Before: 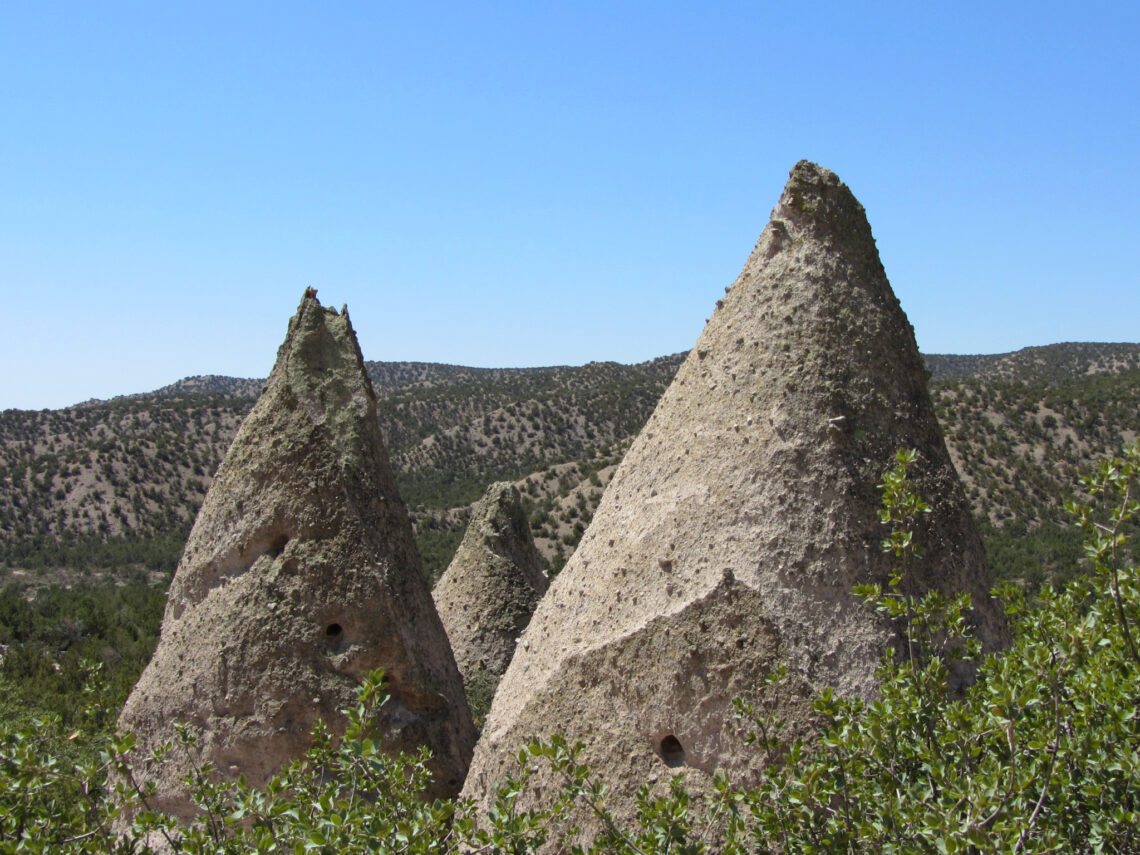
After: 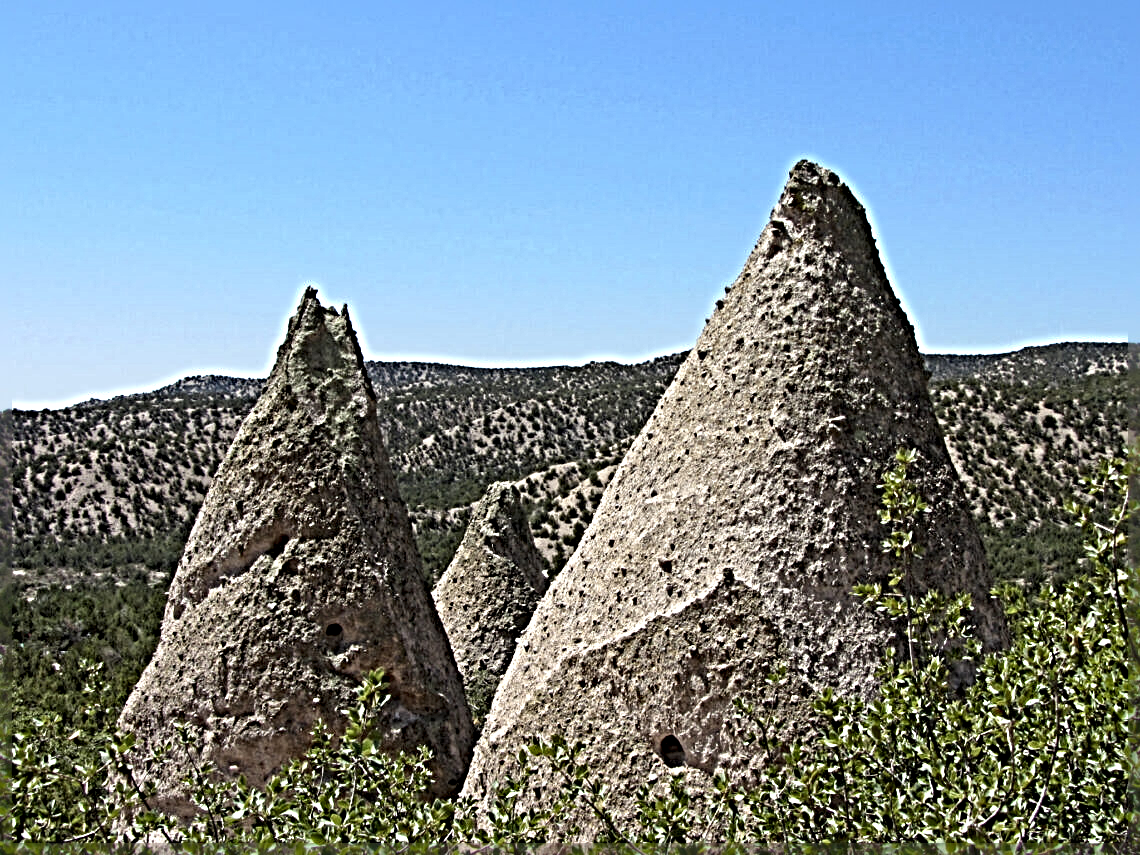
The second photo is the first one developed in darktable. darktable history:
sharpen: radius 6.276, amount 1.795, threshold 0.065
contrast equalizer: octaves 7, y [[0.5, 0.501, 0.525, 0.597, 0.58, 0.514], [0.5 ×6], [0.5 ×6], [0 ×6], [0 ×6]], mix 0.3
